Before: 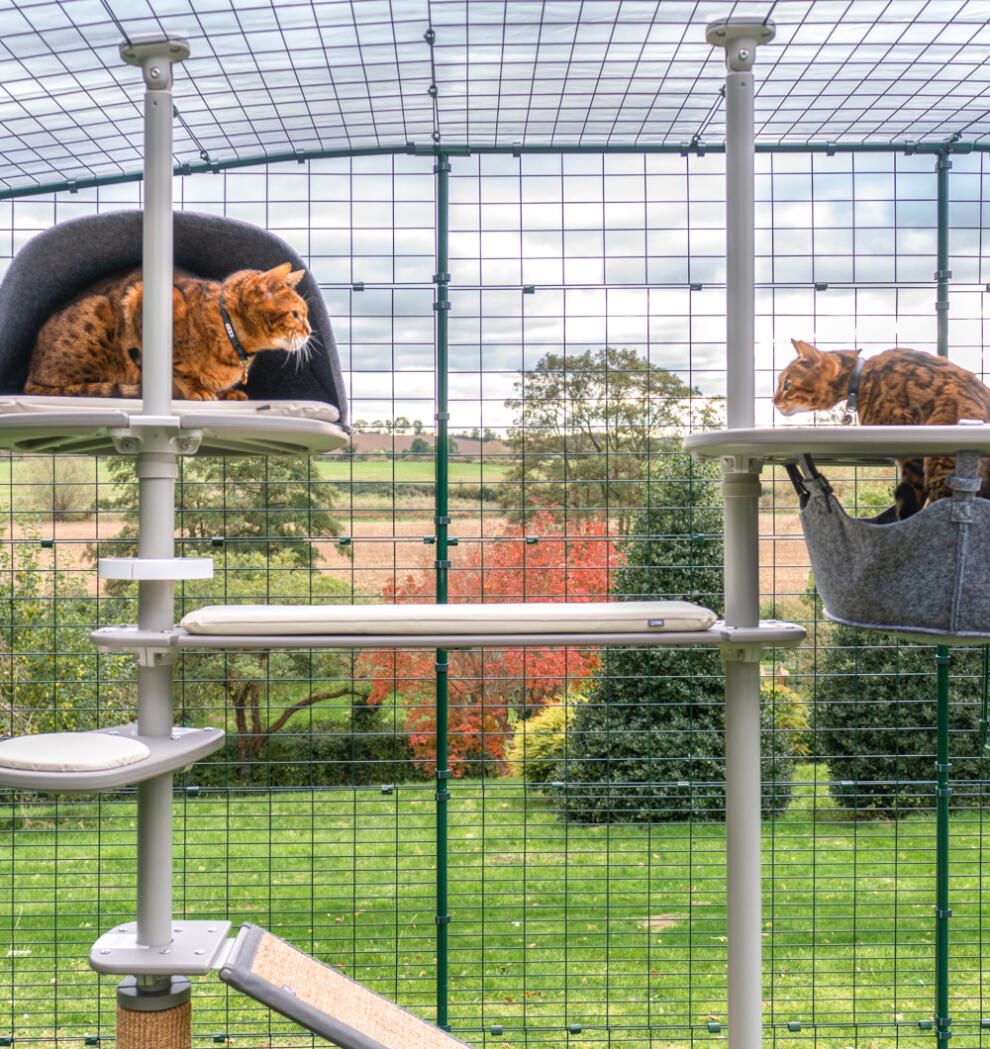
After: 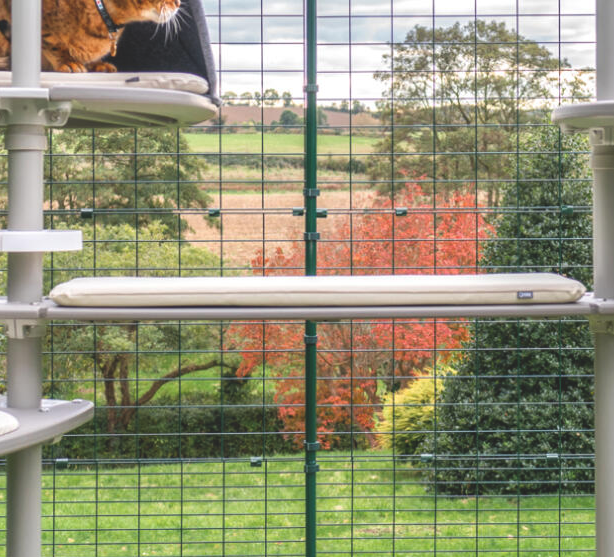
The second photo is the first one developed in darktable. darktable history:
crop: left 13.312%, top 31.28%, right 24.627%, bottom 15.582%
exposure: black level correction -0.015, compensate highlight preservation false
